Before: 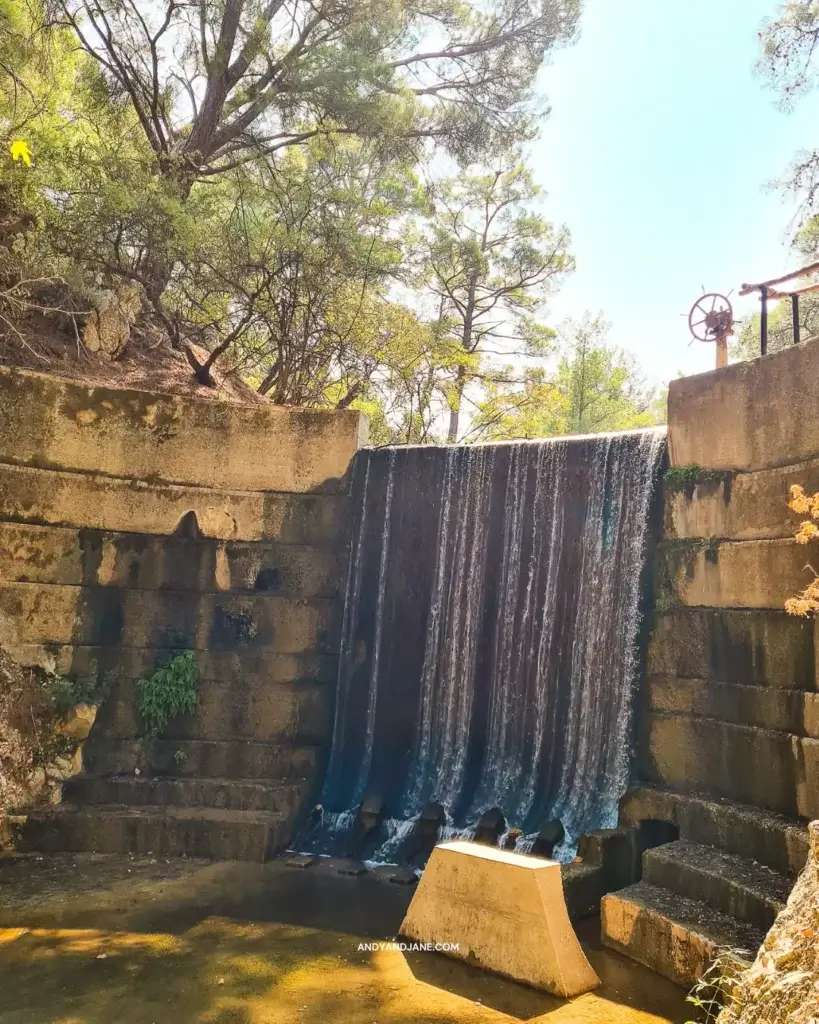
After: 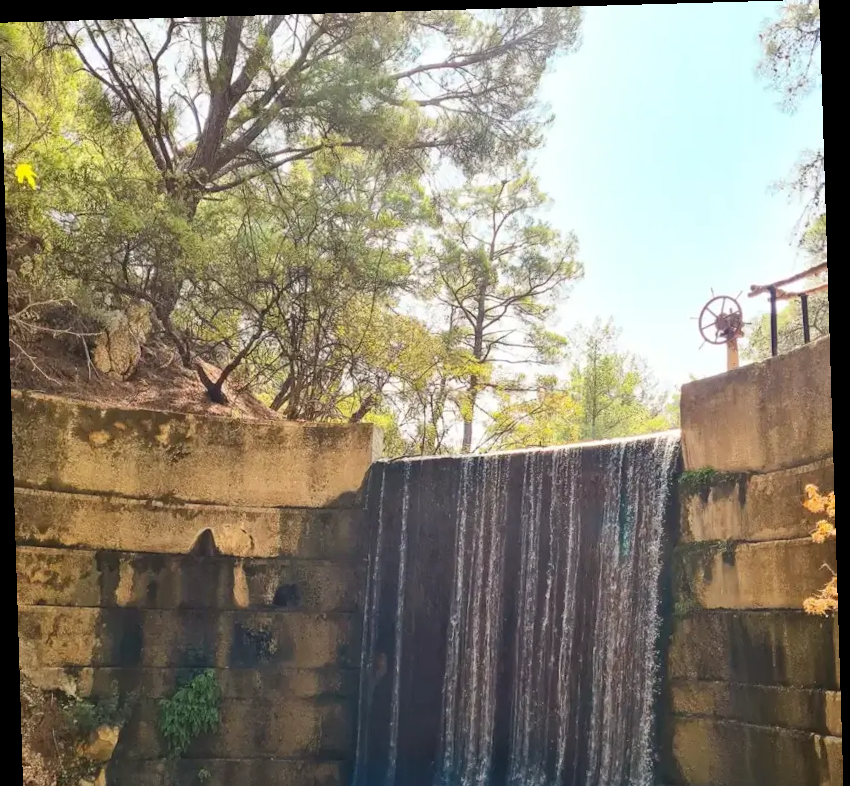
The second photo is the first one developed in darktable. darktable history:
rotate and perspective: rotation -1.77°, lens shift (horizontal) 0.004, automatic cropping off
crop: bottom 24.988%
